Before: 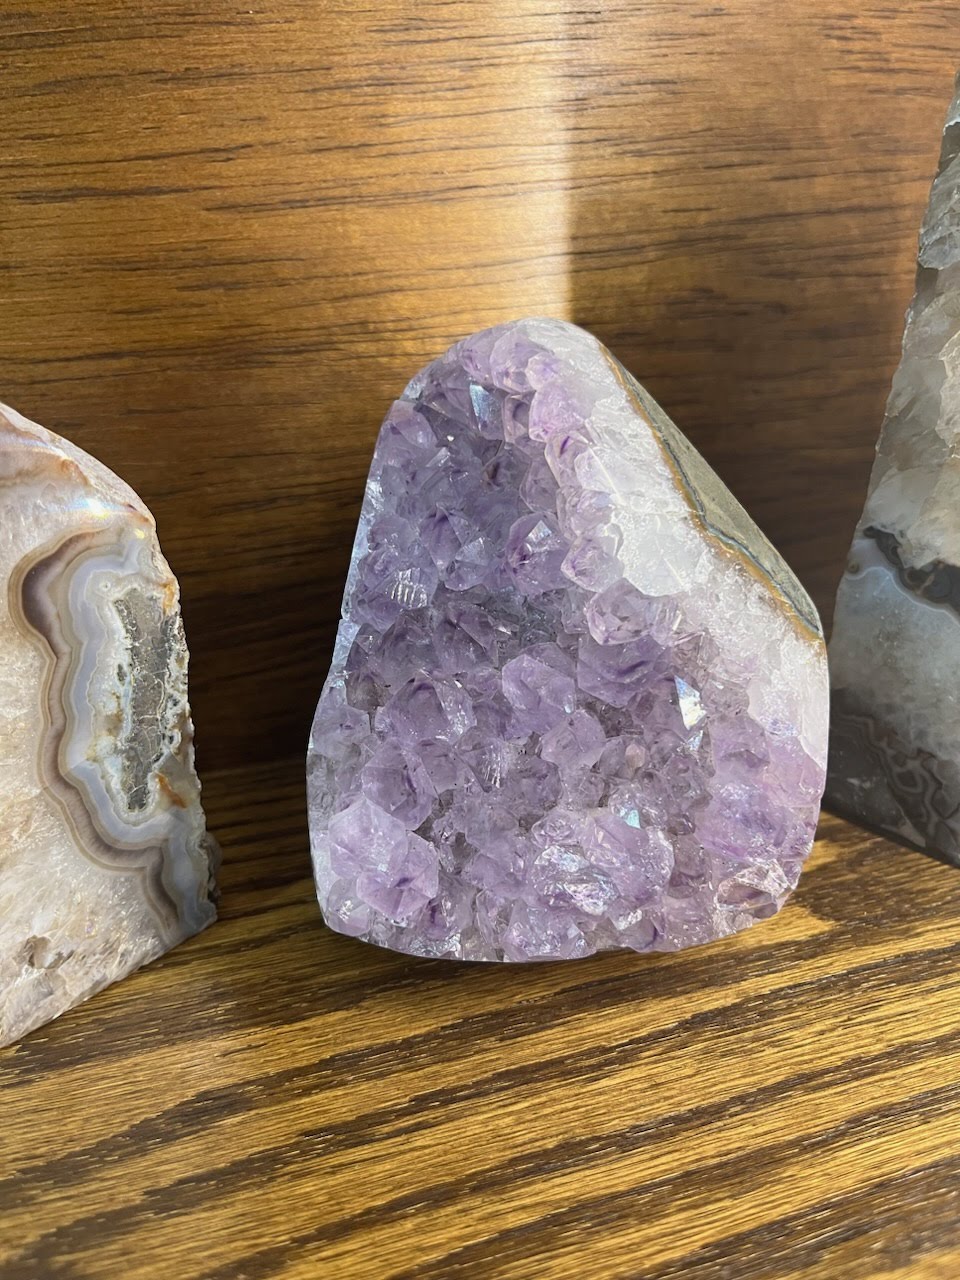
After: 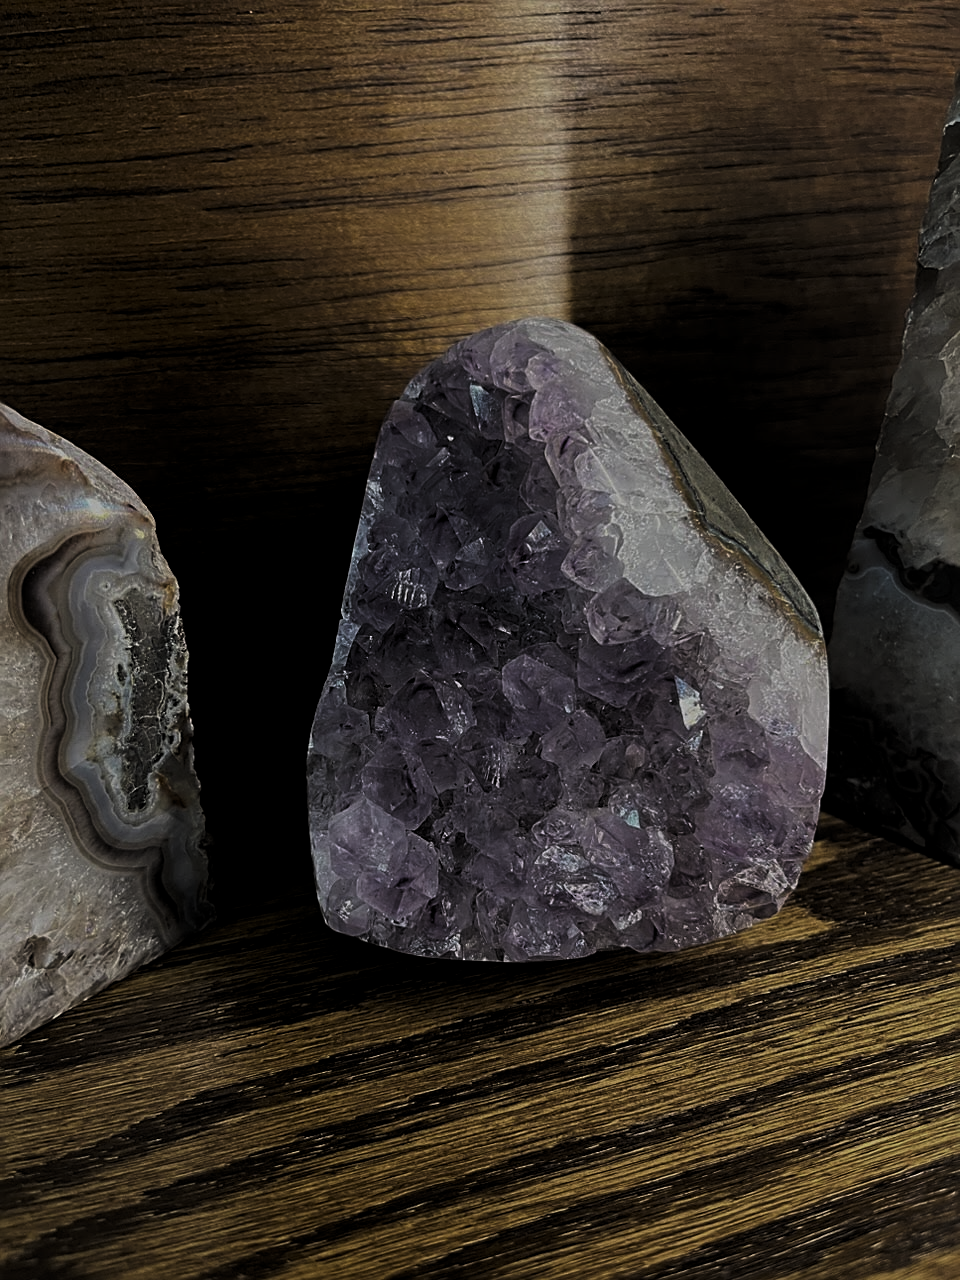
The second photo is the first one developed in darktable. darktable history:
sharpen: on, module defaults
exposure: exposure -1.468 EV, compensate highlight preservation false
levels: mode automatic, black 8.58%, gray 59.42%, levels [0, 0.445, 1]
